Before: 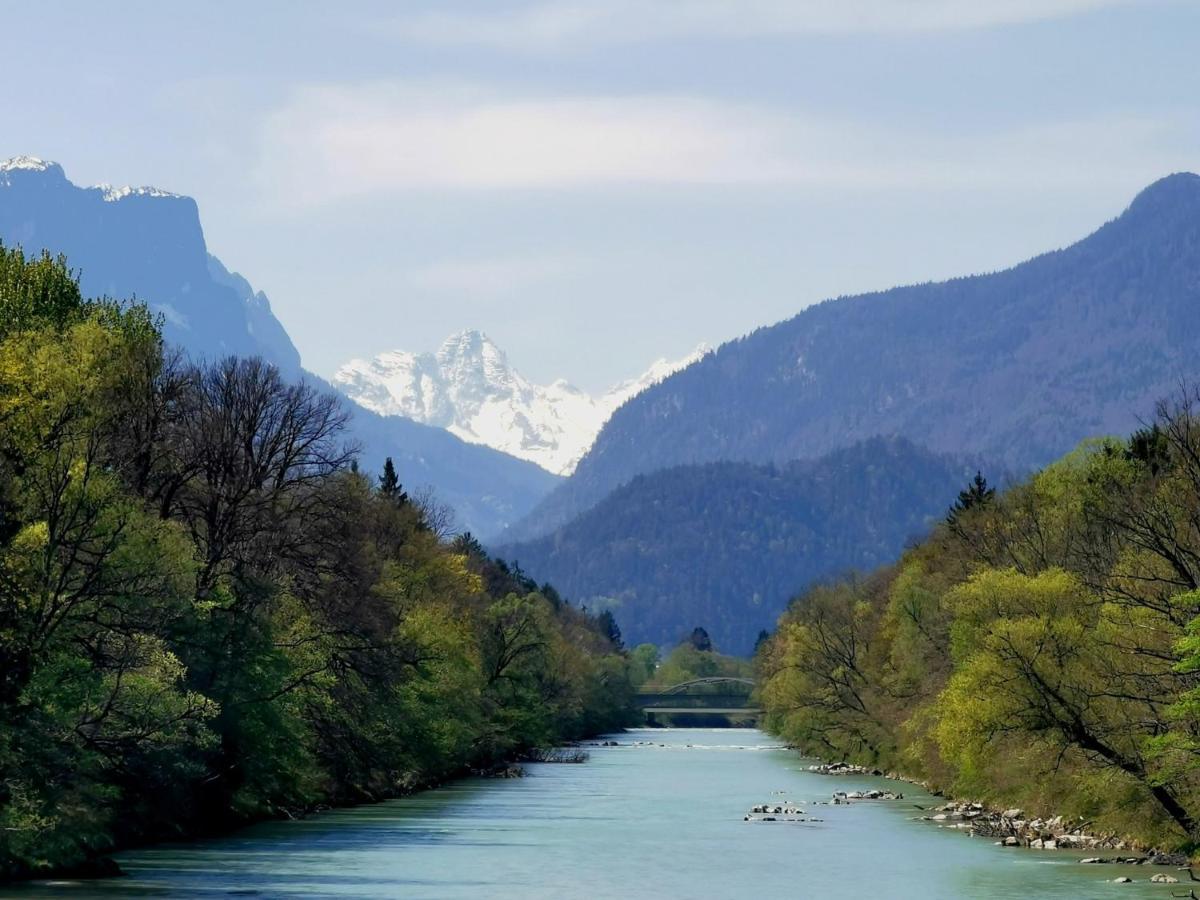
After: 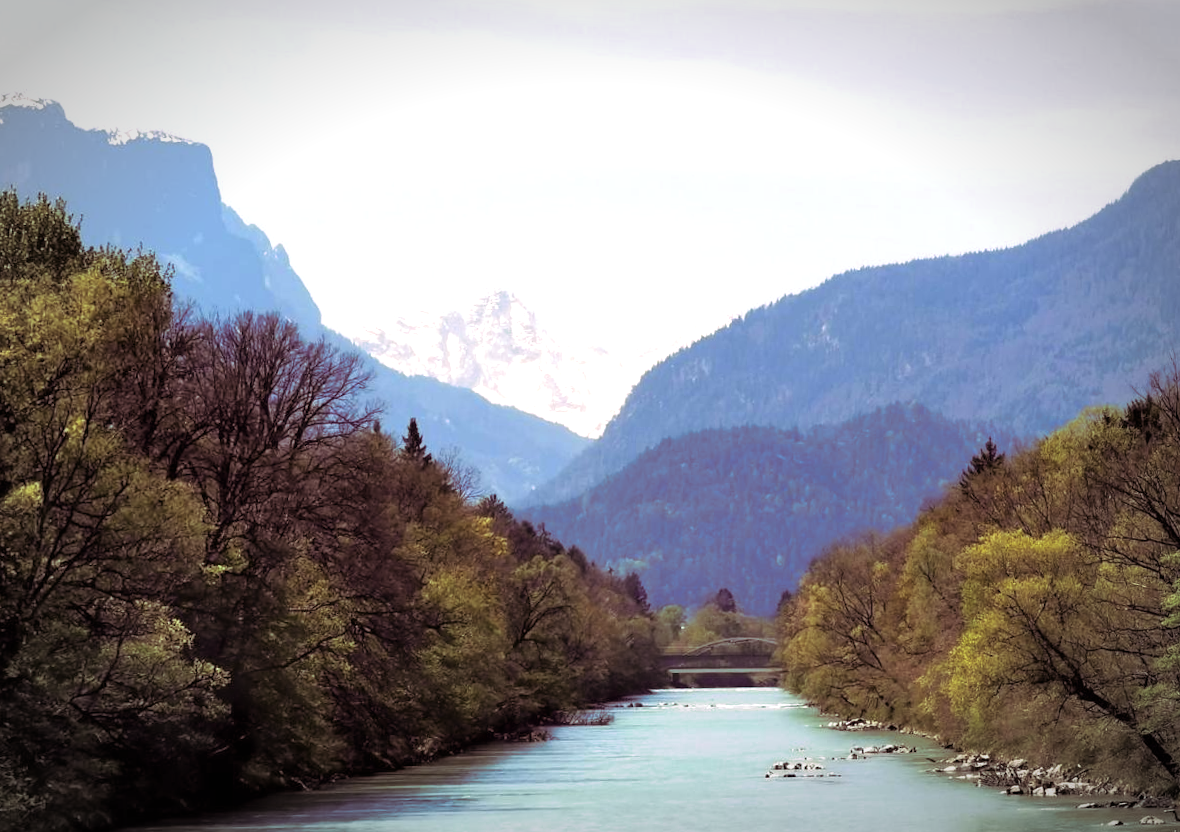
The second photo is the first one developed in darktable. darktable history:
rotate and perspective: rotation 0.679°, lens shift (horizontal) 0.136, crop left 0.009, crop right 0.991, crop top 0.078, crop bottom 0.95
vignetting: automatic ratio true
color calibration: x 0.334, y 0.349, temperature 5426 K
crop and rotate: left 0.614%, top 0.179%, bottom 0.309%
split-toning: highlights › hue 298.8°, highlights › saturation 0.73, compress 41.76%
exposure: black level correction 0, exposure 0.7 EV, compensate exposure bias true, compensate highlight preservation false
